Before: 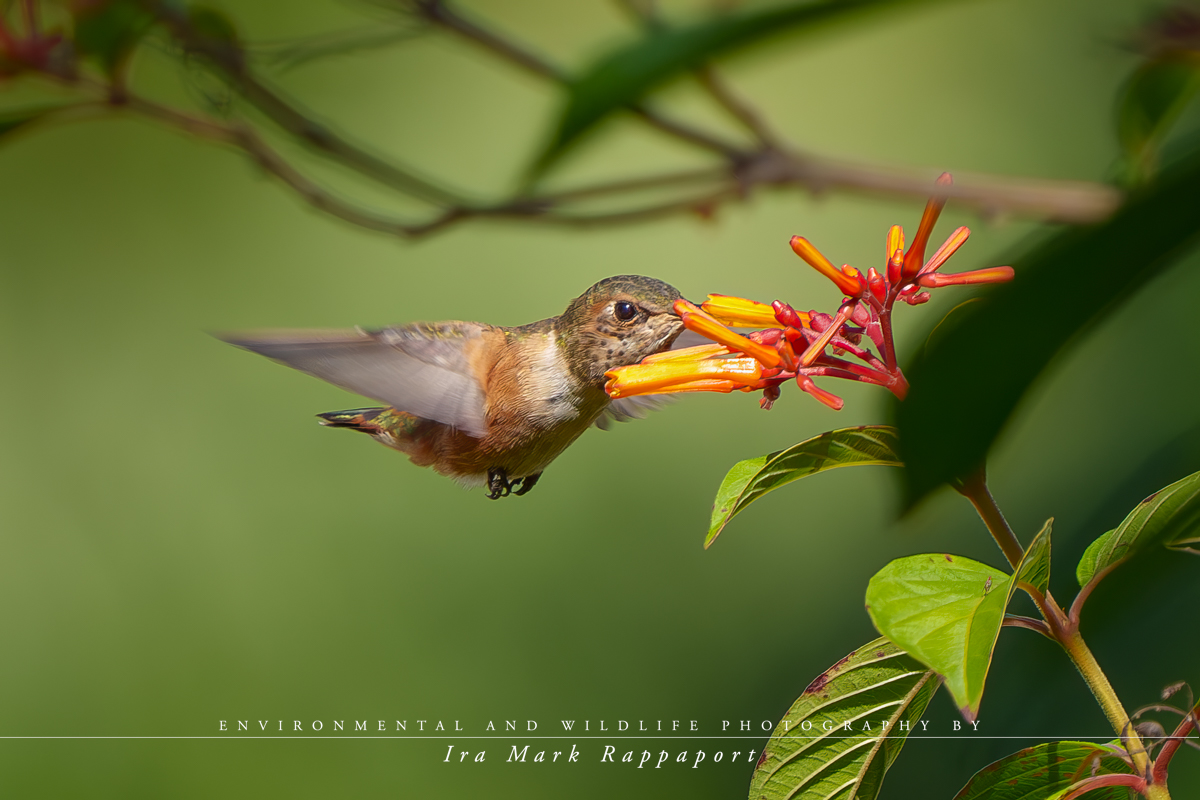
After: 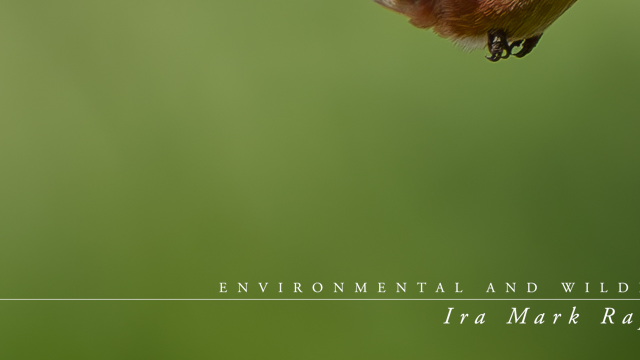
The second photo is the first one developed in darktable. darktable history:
crop and rotate: top 54.778%, right 46.61%, bottom 0.159%
exposure: exposure -0.01 EV, compensate highlight preservation false
